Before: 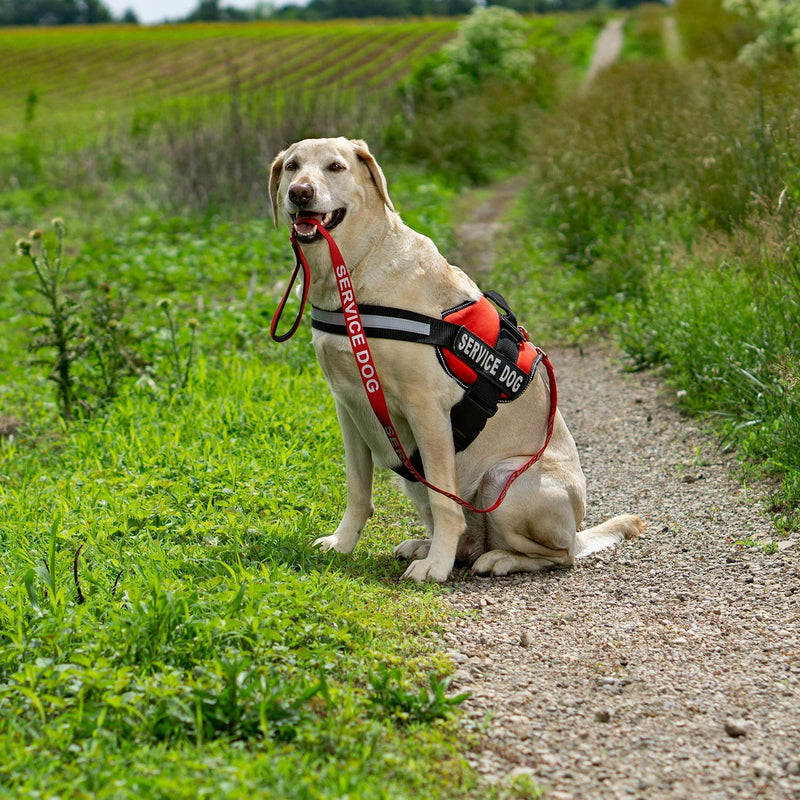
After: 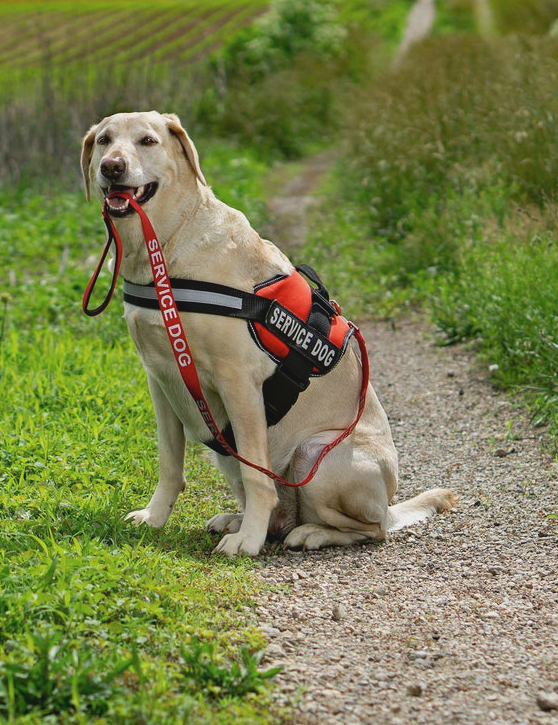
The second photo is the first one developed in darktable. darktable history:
crop and rotate: left 23.558%, top 3.375%, right 6.648%, bottom 5.958%
contrast brightness saturation: contrast -0.099, saturation -0.095
